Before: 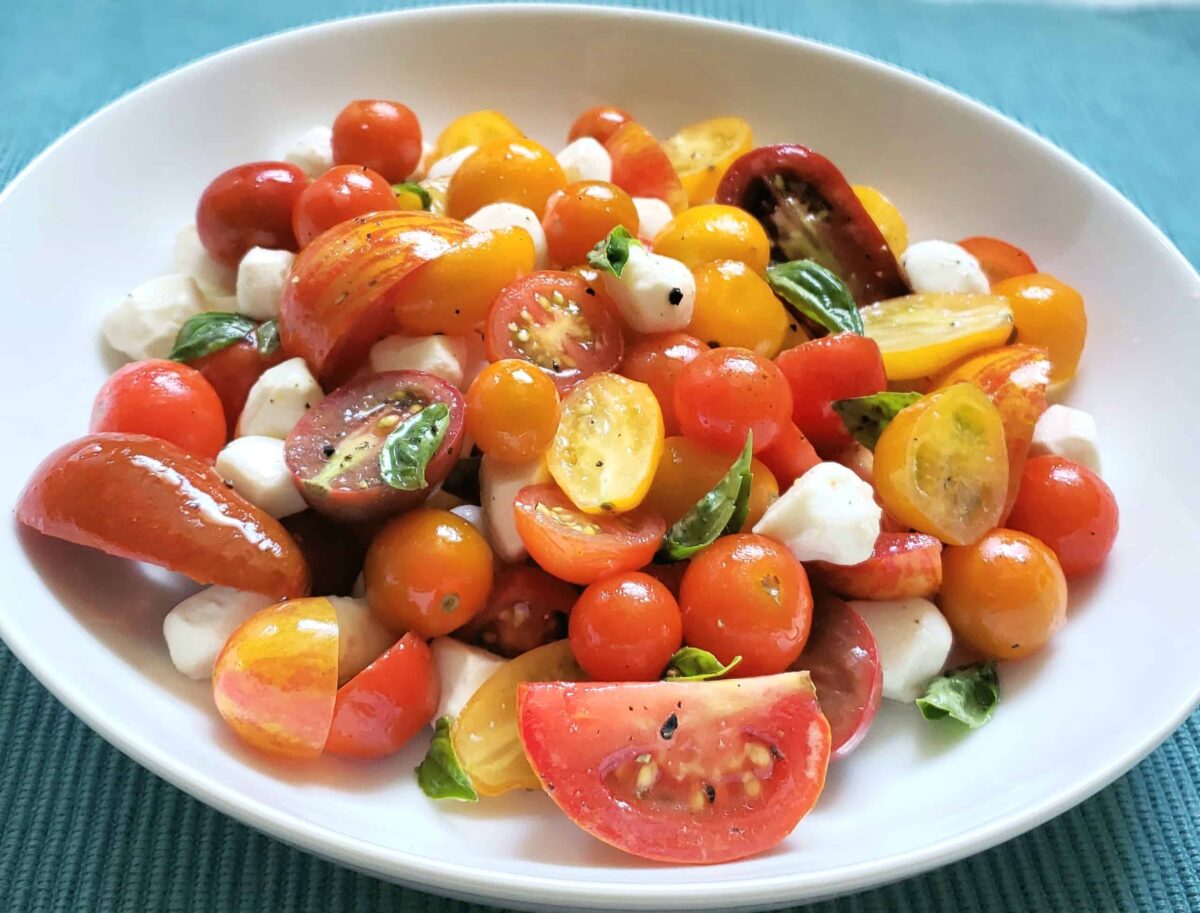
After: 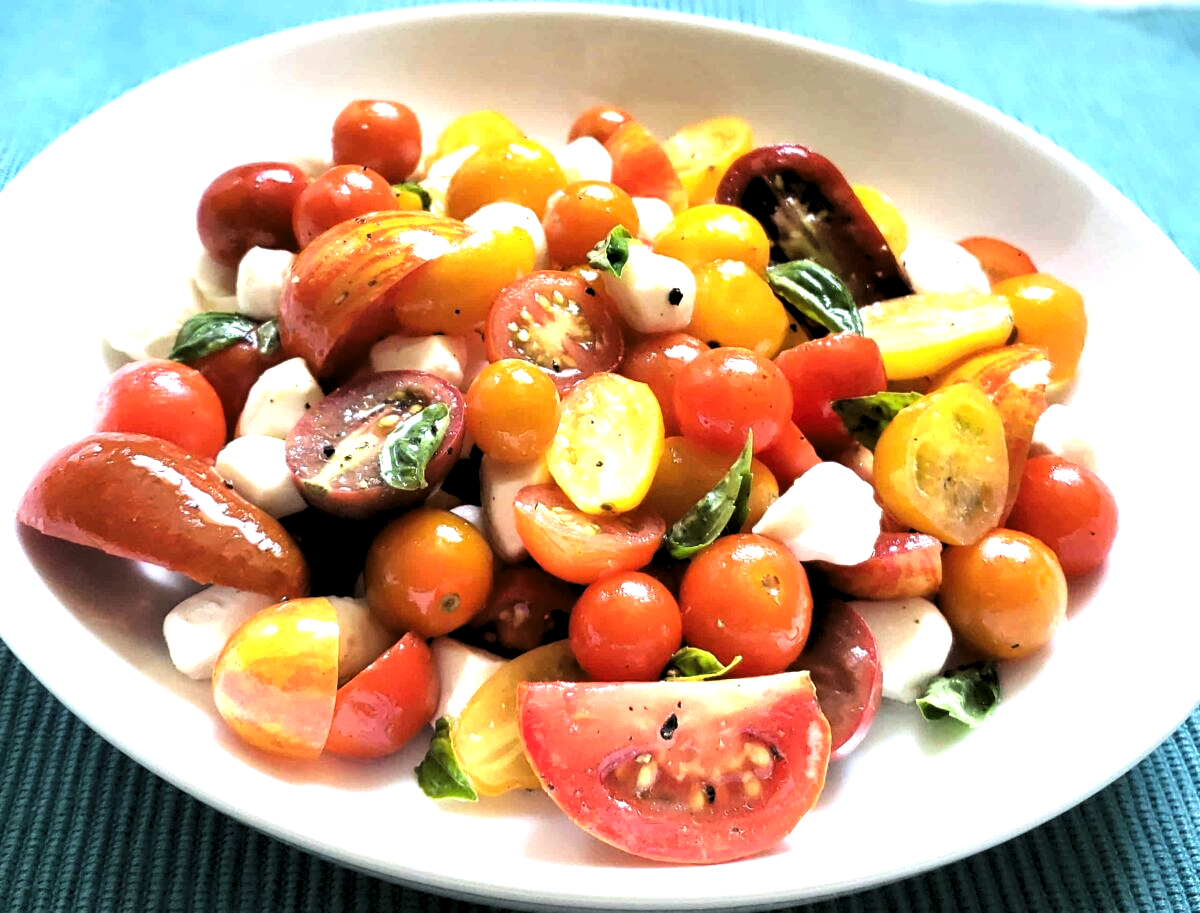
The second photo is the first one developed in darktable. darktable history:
levels: levels [0.062, 0.494, 0.925]
exposure: compensate highlight preservation false
contrast brightness saturation: contrast 0.034, brightness -0.036
tone equalizer: -8 EV -0.758 EV, -7 EV -0.697 EV, -6 EV -0.595 EV, -5 EV -0.369 EV, -3 EV 0.381 EV, -2 EV 0.6 EV, -1 EV 0.675 EV, +0 EV 0.734 EV, edges refinement/feathering 500, mask exposure compensation -1.57 EV, preserve details no
